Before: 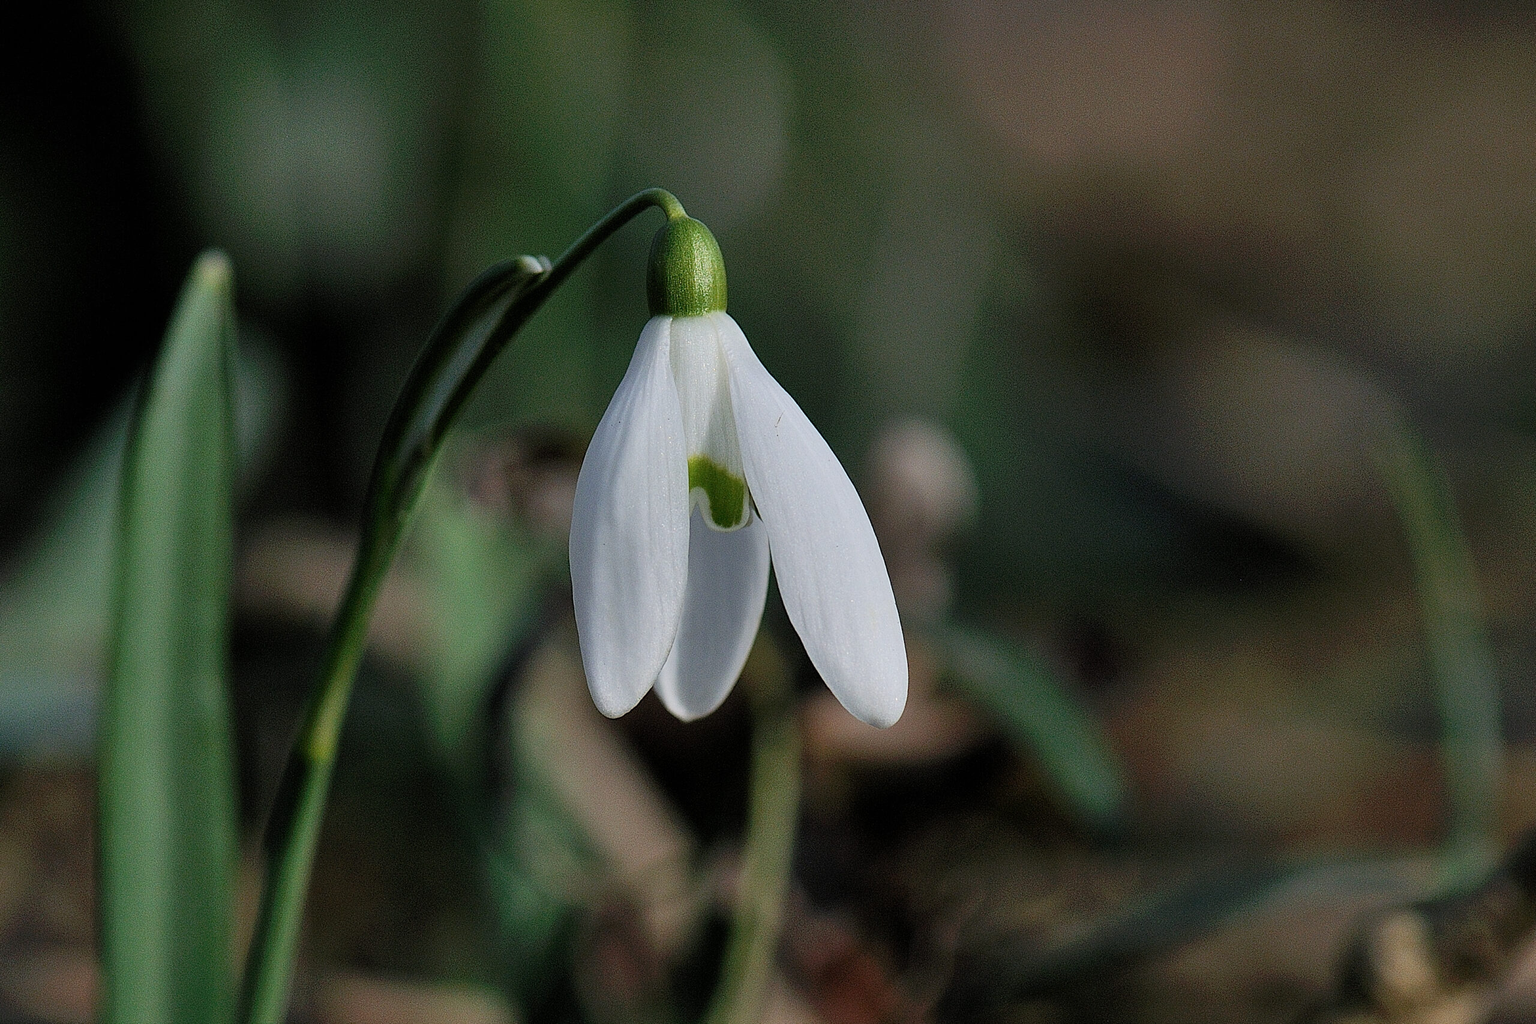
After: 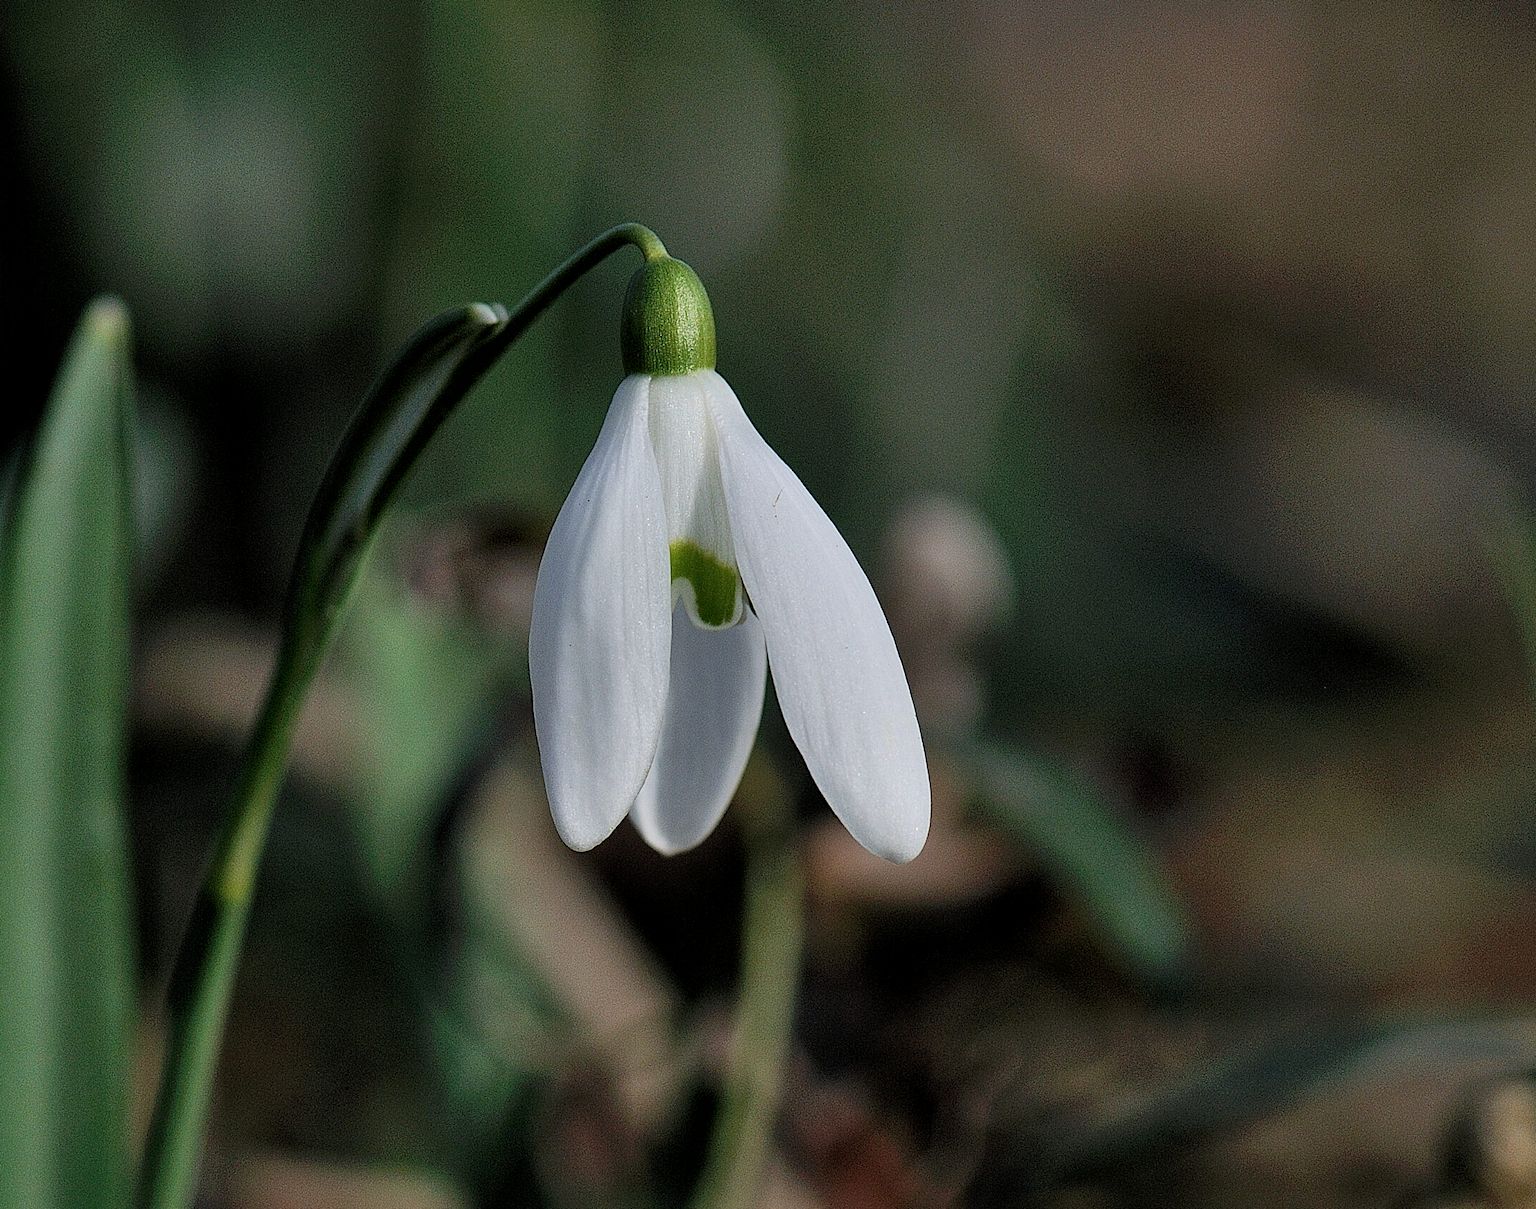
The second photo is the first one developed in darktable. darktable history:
crop: left 8.026%, right 7.374%
local contrast: mode bilateral grid, contrast 20, coarseness 50, detail 120%, midtone range 0.2
